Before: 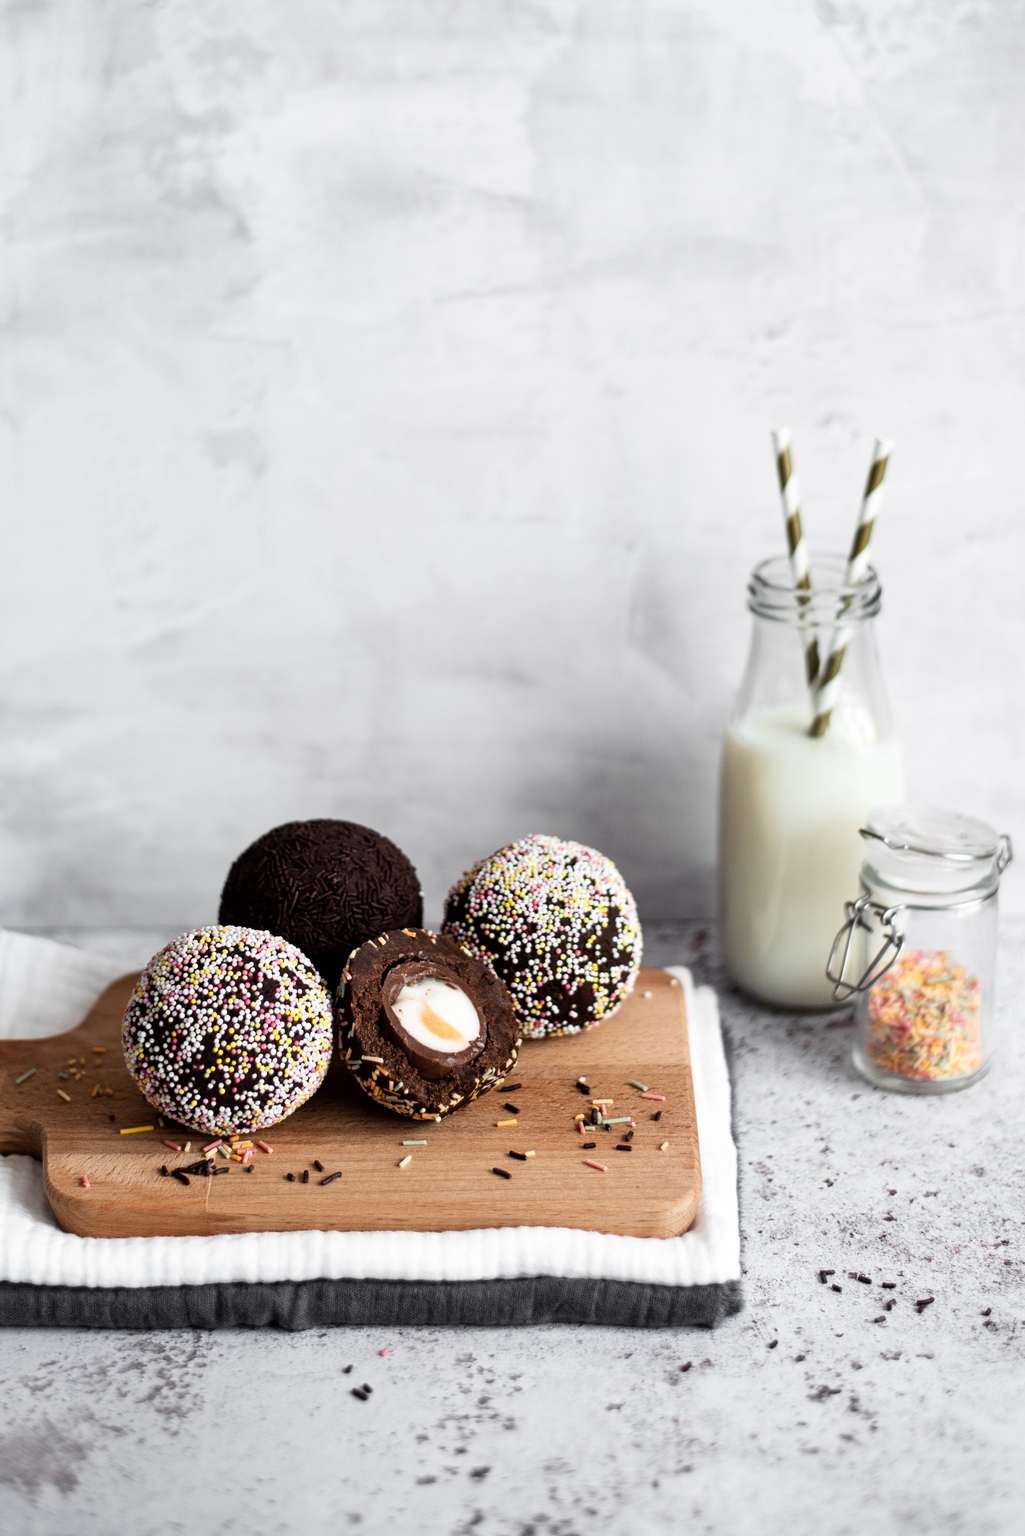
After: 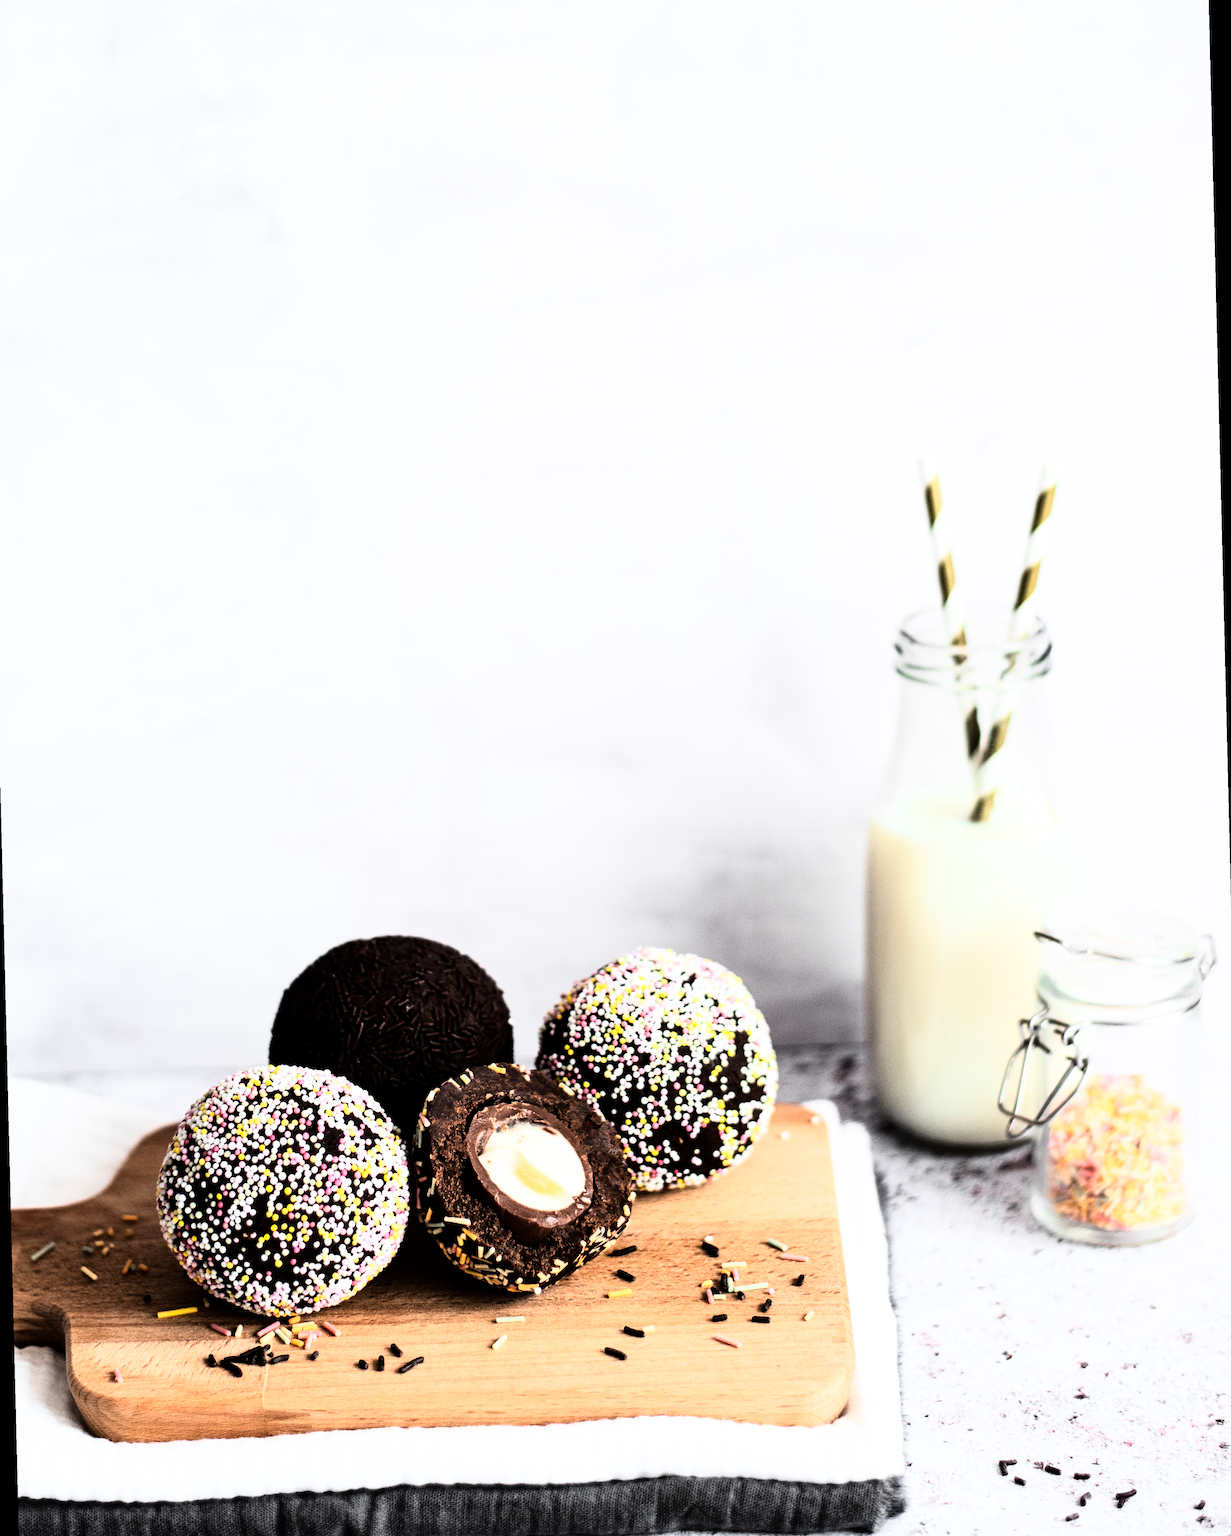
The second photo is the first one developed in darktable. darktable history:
crop and rotate: top 0%, bottom 11.49%
rotate and perspective: rotation -1.42°, crop left 0.016, crop right 0.984, crop top 0.035, crop bottom 0.965
rgb curve: curves: ch0 [(0, 0) (0.21, 0.15) (0.24, 0.21) (0.5, 0.75) (0.75, 0.96) (0.89, 0.99) (1, 1)]; ch1 [(0, 0.02) (0.21, 0.13) (0.25, 0.2) (0.5, 0.67) (0.75, 0.9) (0.89, 0.97) (1, 1)]; ch2 [(0, 0.02) (0.21, 0.13) (0.25, 0.2) (0.5, 0.67) (0.75, 0.9) (0.89, 0.97) (1, 1)], compensate middle gray true
